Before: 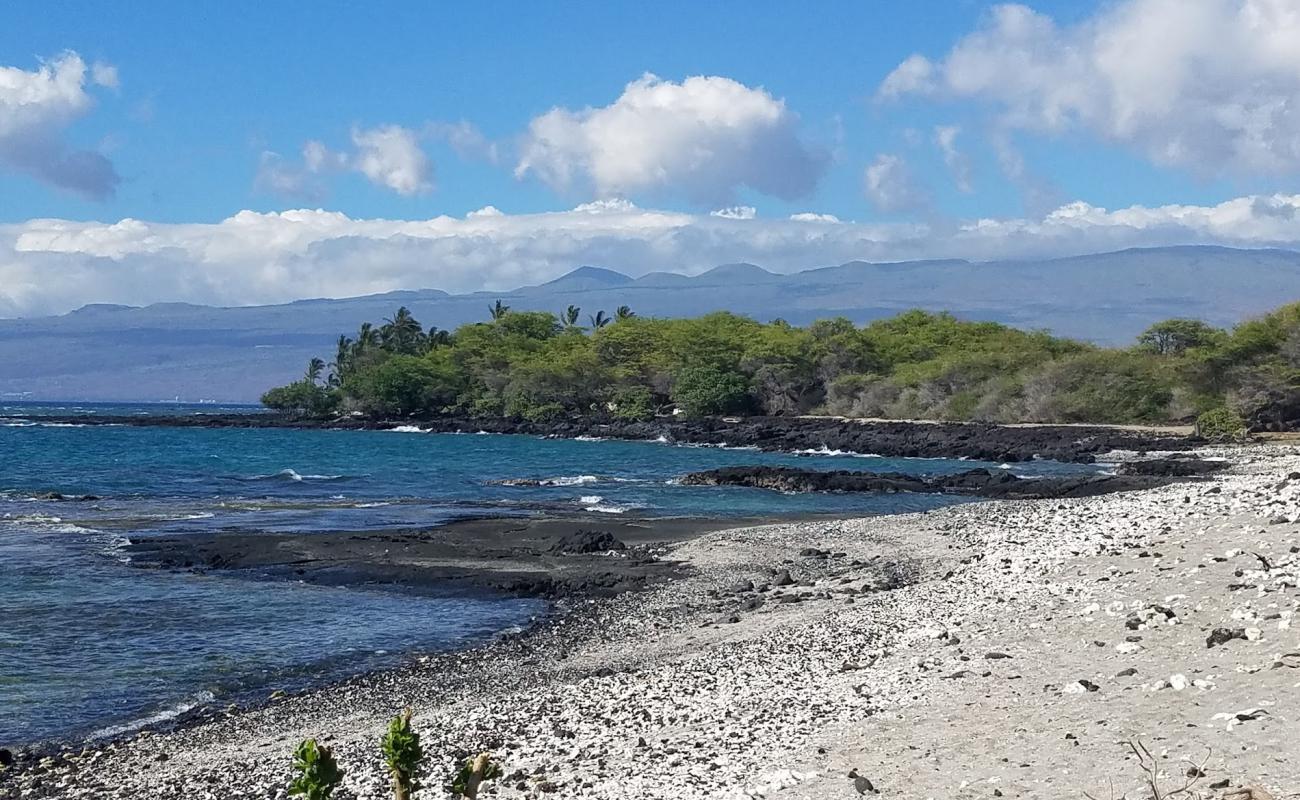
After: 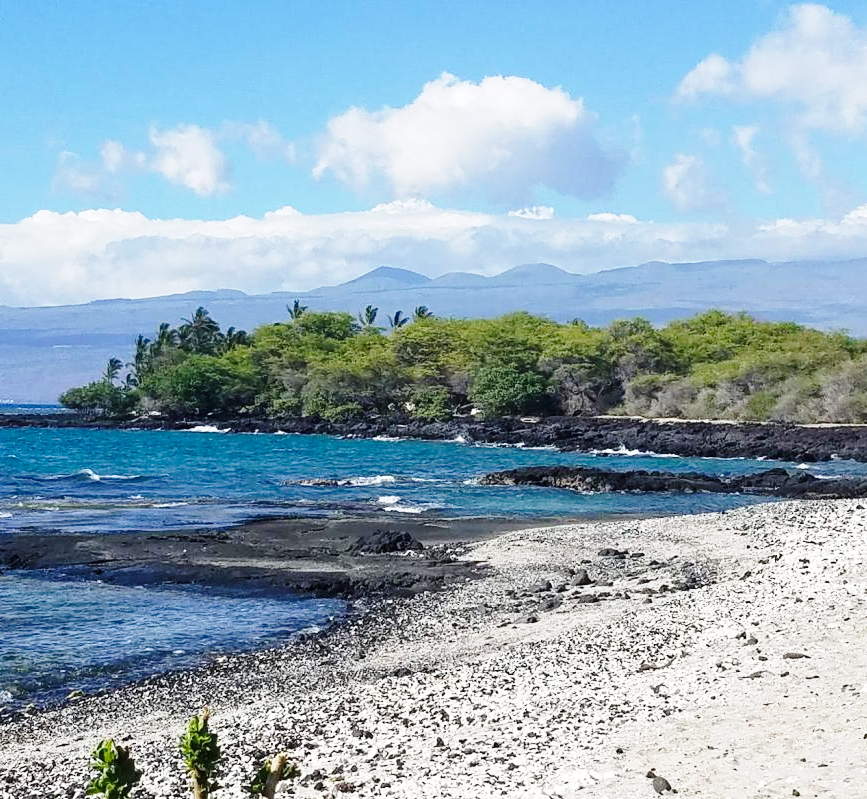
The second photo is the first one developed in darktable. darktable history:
crop and rotate: left 15.559%, right 17.713%
base curve: curves: ch0 [(0, 0) (0.028, 0.03) (0.121, 0.232) (0.46, 0.748) (0.859, 0.968) (1, 1)], preserve colors none
